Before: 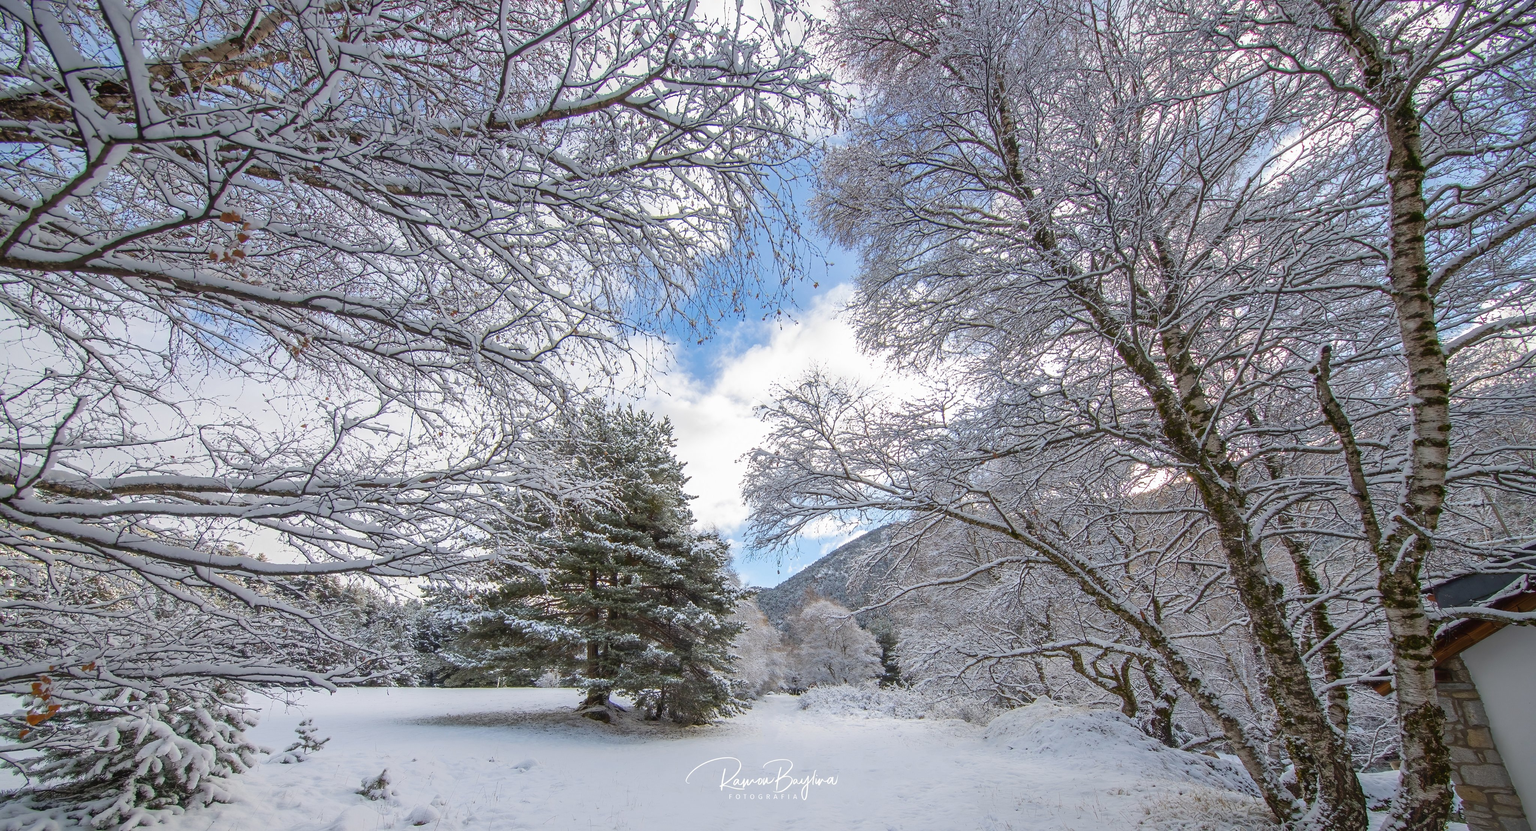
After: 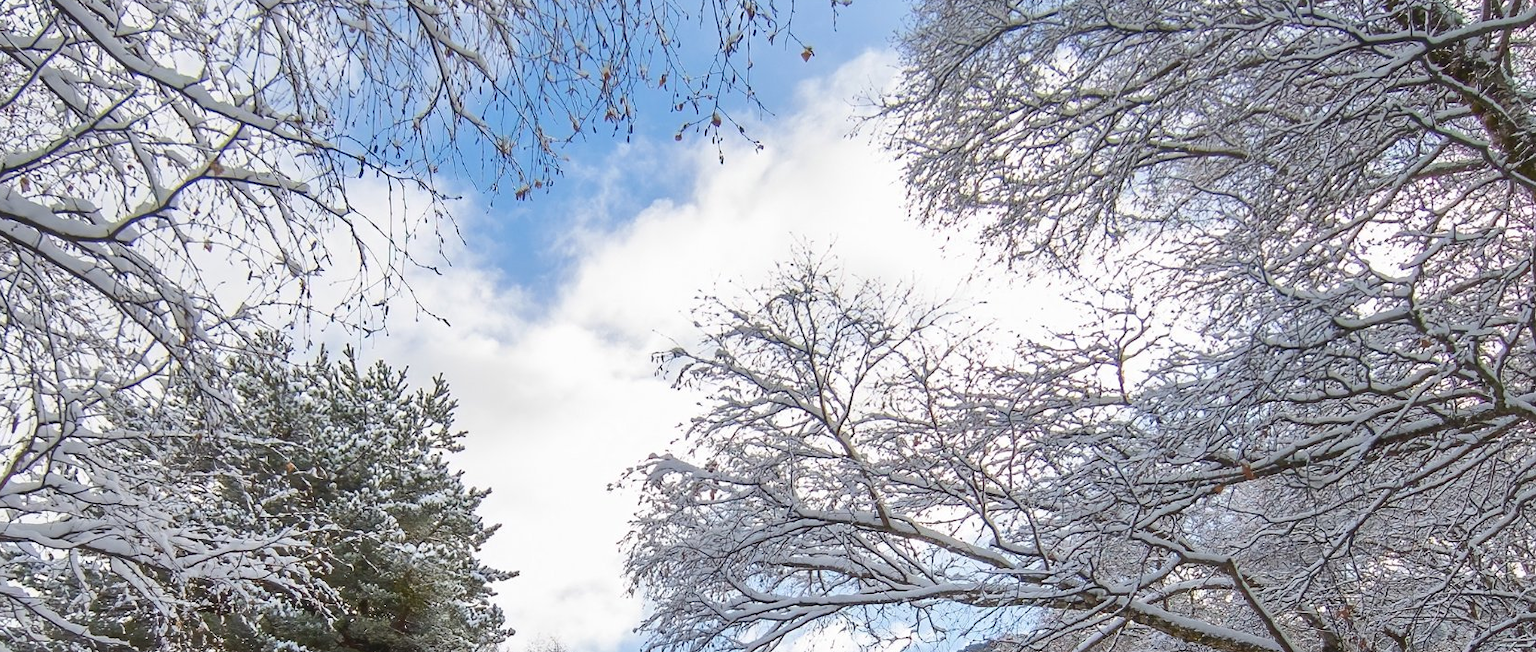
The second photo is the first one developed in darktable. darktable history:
crop: left 31.773%, top 31.729%, right 27.574%, bottom 36.312%
